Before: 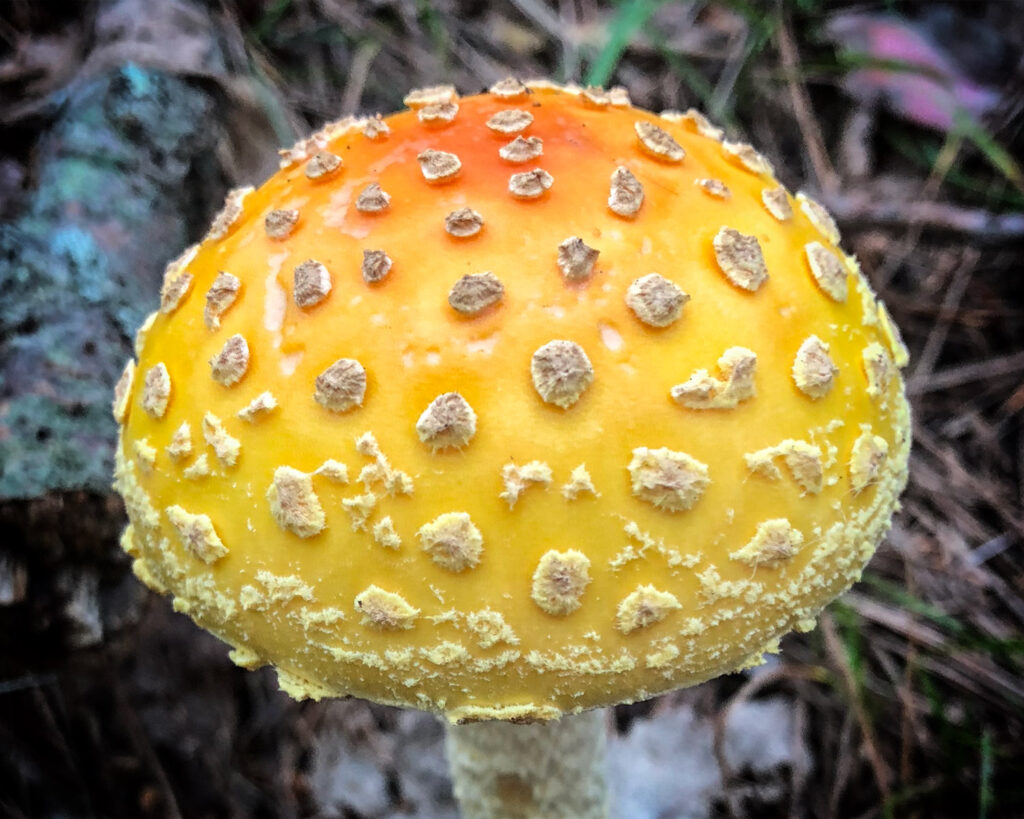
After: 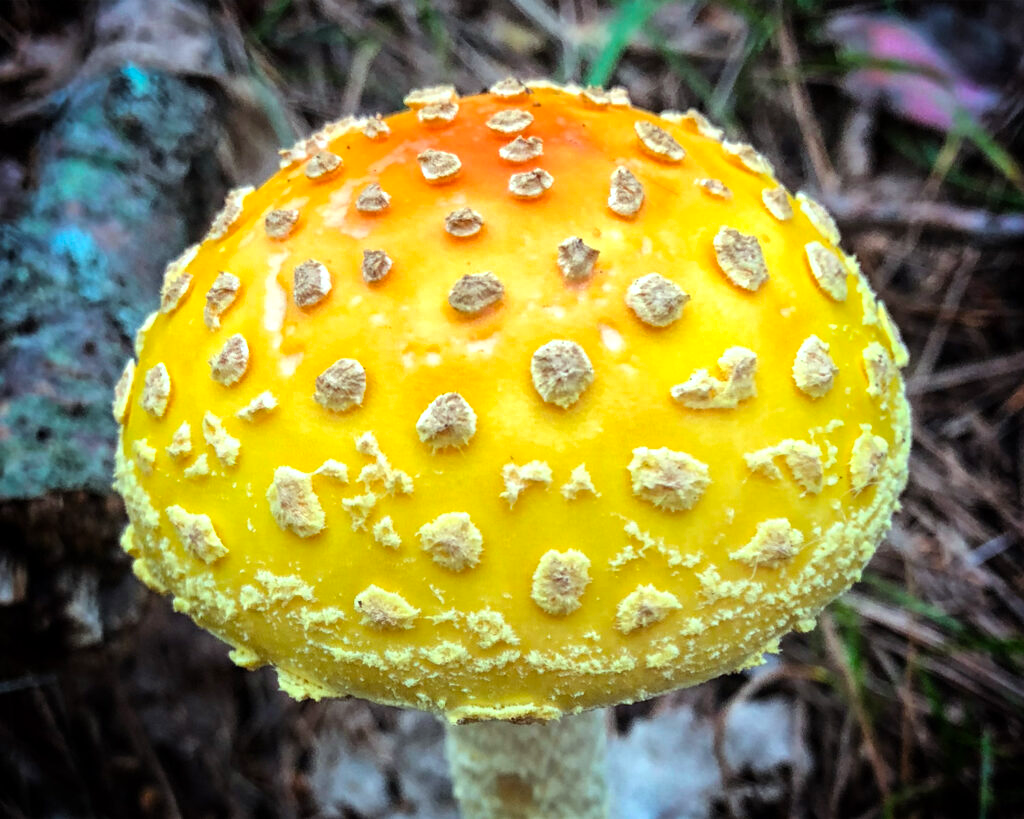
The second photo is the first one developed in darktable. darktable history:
color balance rgb: highlights gain › luminance 20.112%, highlights gain › chroma 2.678%, highlights gain › hue 176.7°, perceptual saturation grading › global saturation 10.603%, global vibrance 20%
base curve: curves: ch0 [(0, 0) (0.989, 0.992)], preserve colors none
